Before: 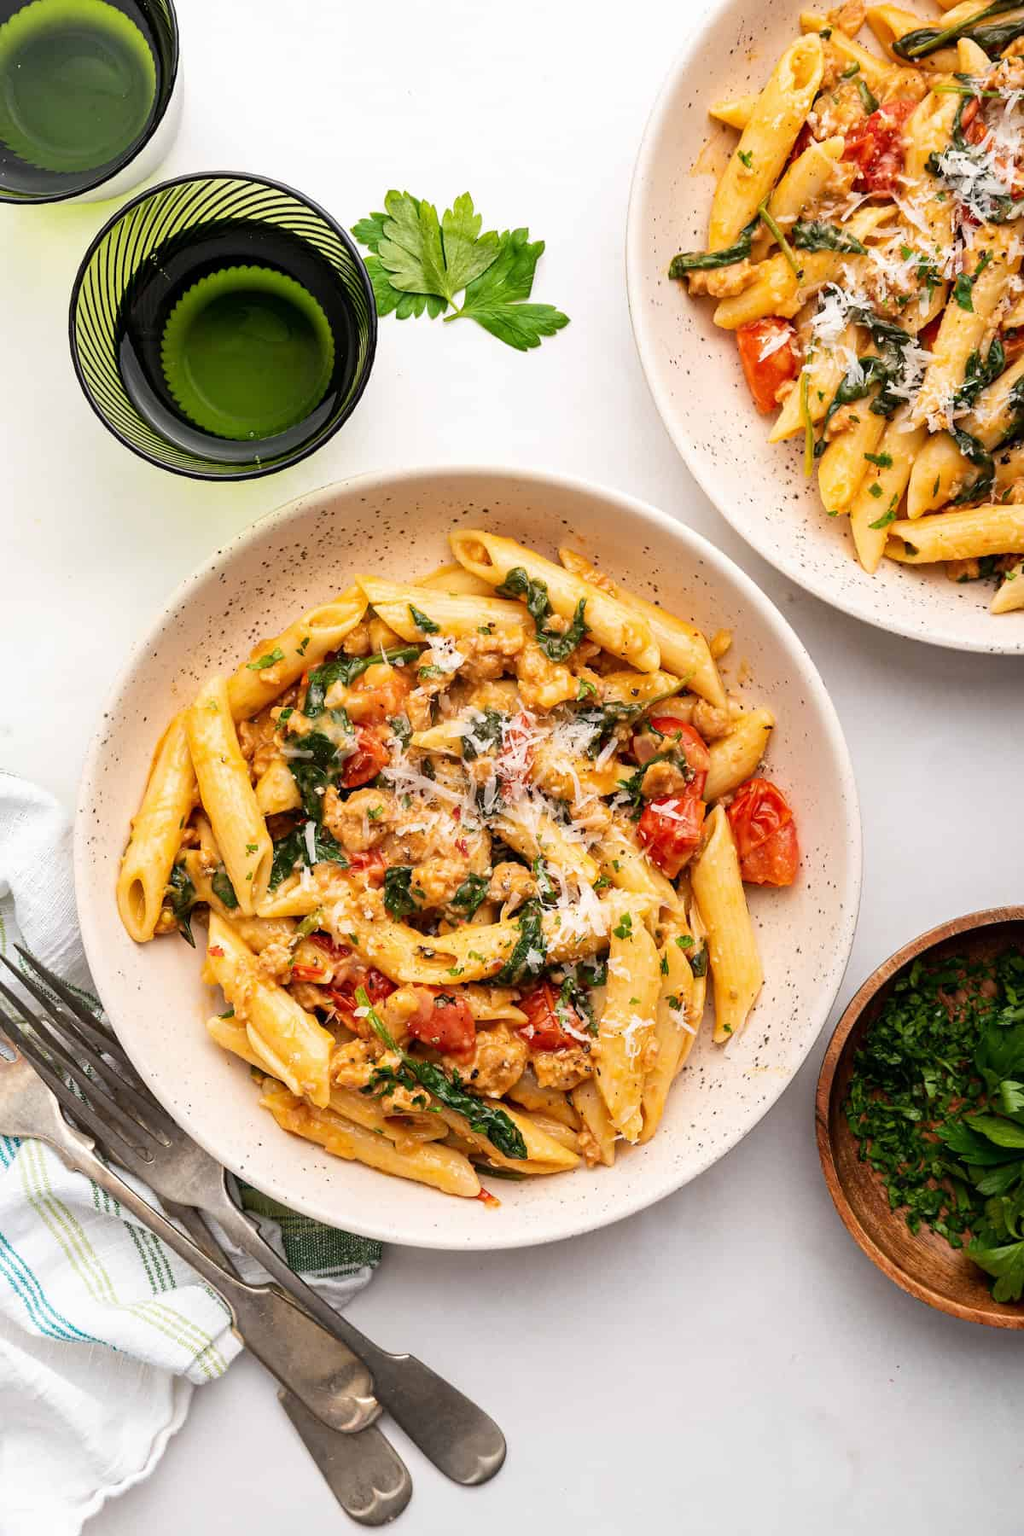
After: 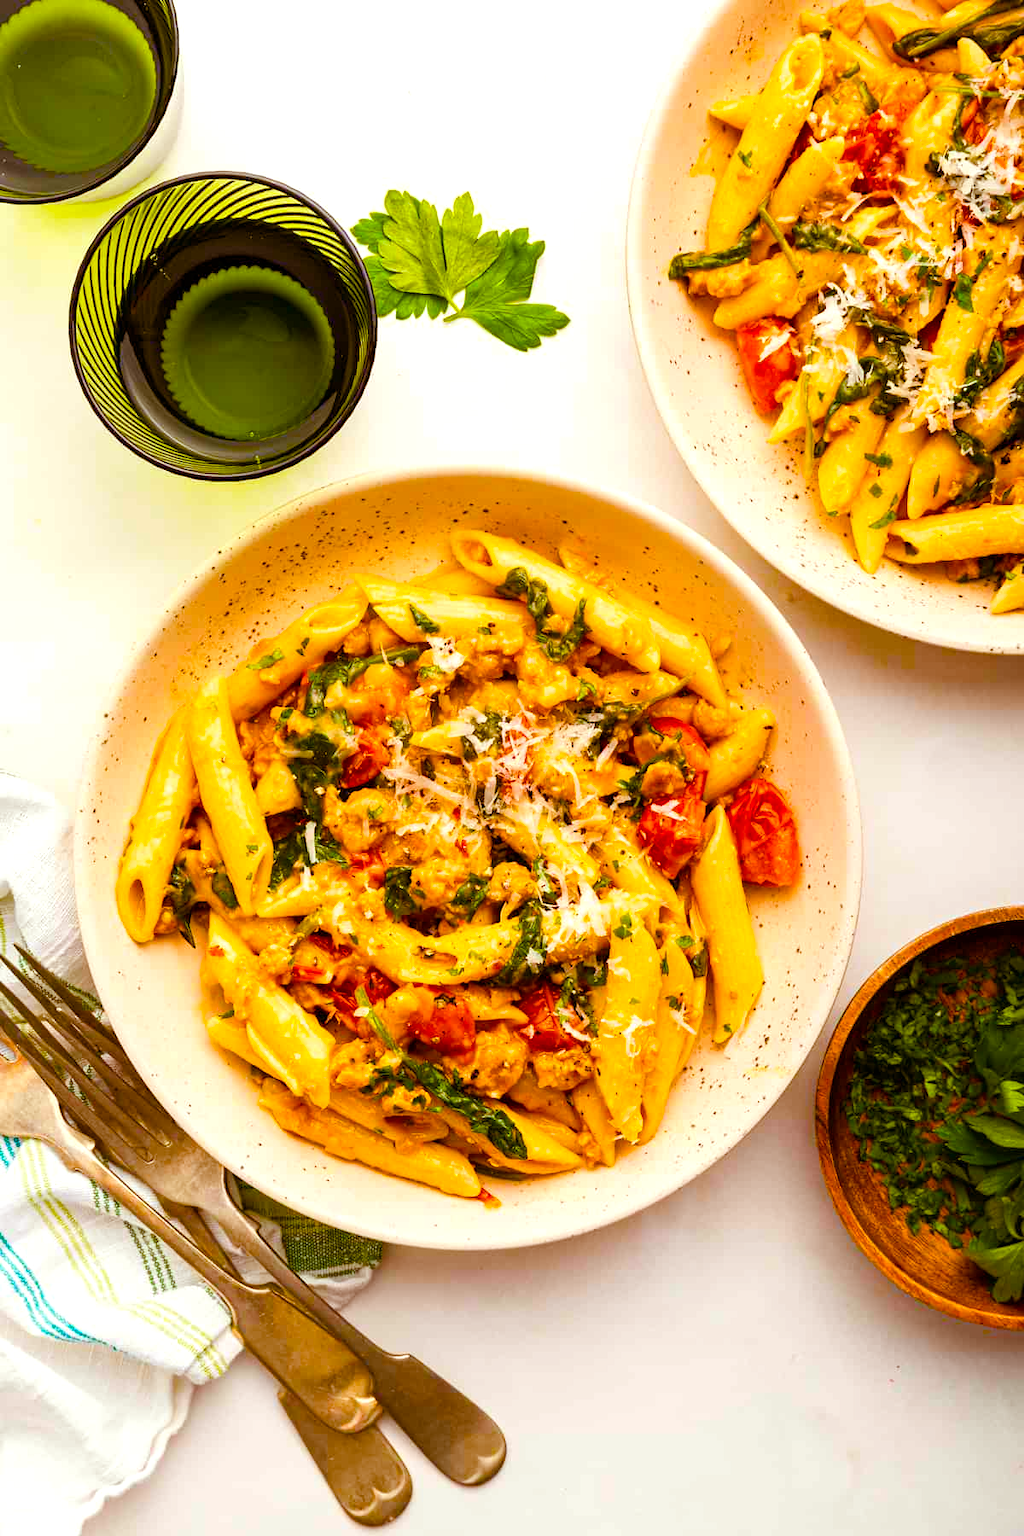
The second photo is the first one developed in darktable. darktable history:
color balance rgb: power › luminance 9.793%, power › chroma 2.828%, power › hue 57.54°, highlights gain › luminance 14.617%, linear chroma grading › global chroma 0.382%, perceptual saturation grading › global saturation 27.756%, perceptual saturation grading › highlights -24.873%, perceptual saturation grading › mid-tones 25.445%, perceptual saturation grading › shadows 49.489%, global vibrance 59.216%
